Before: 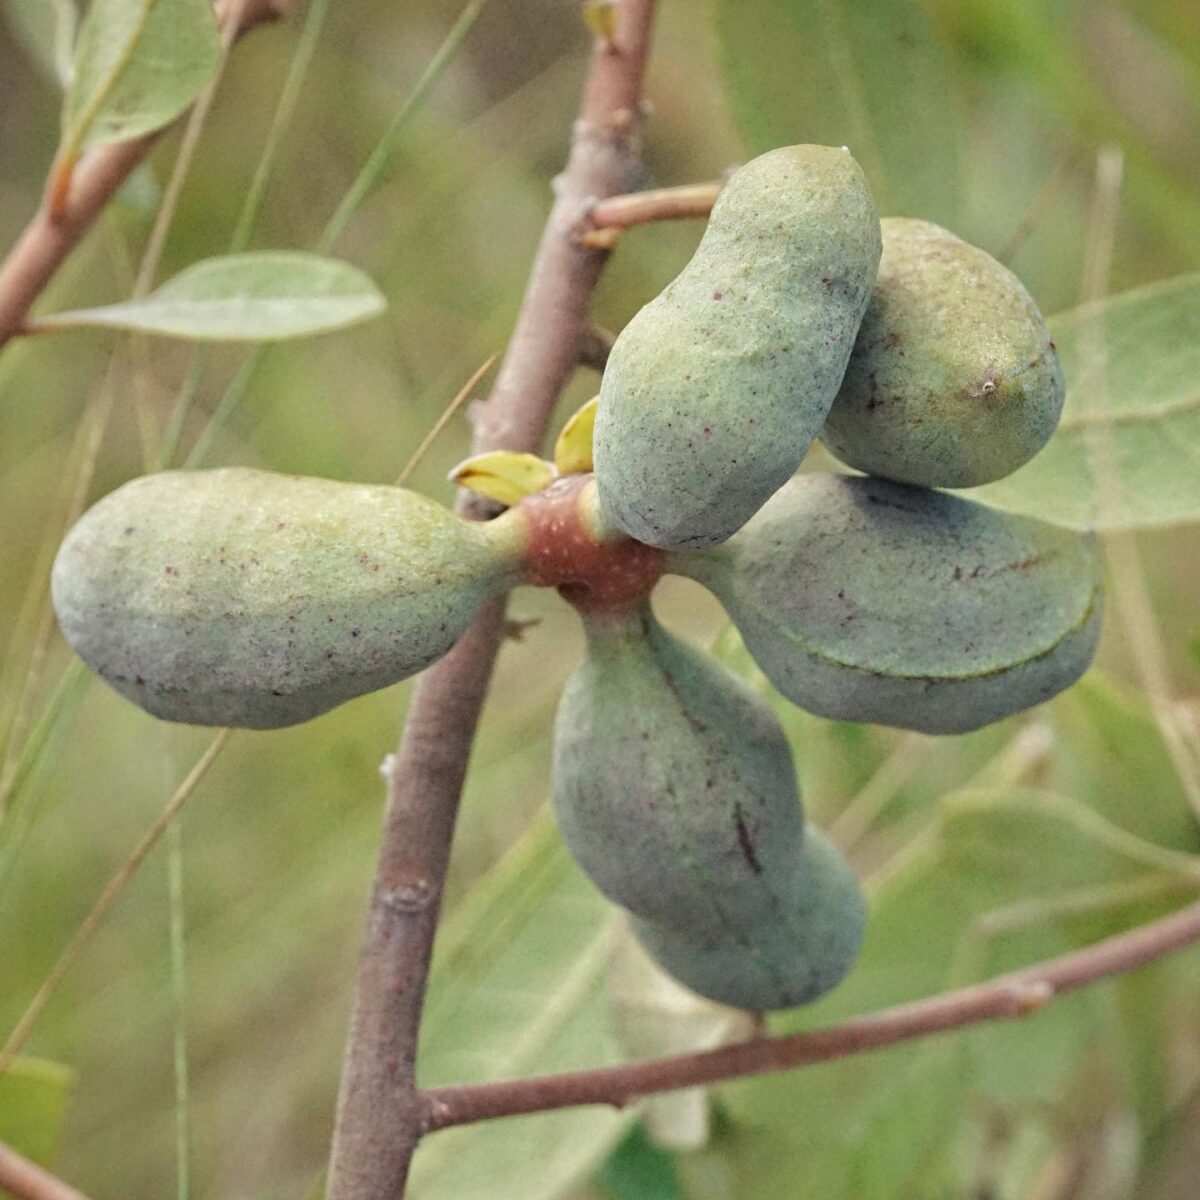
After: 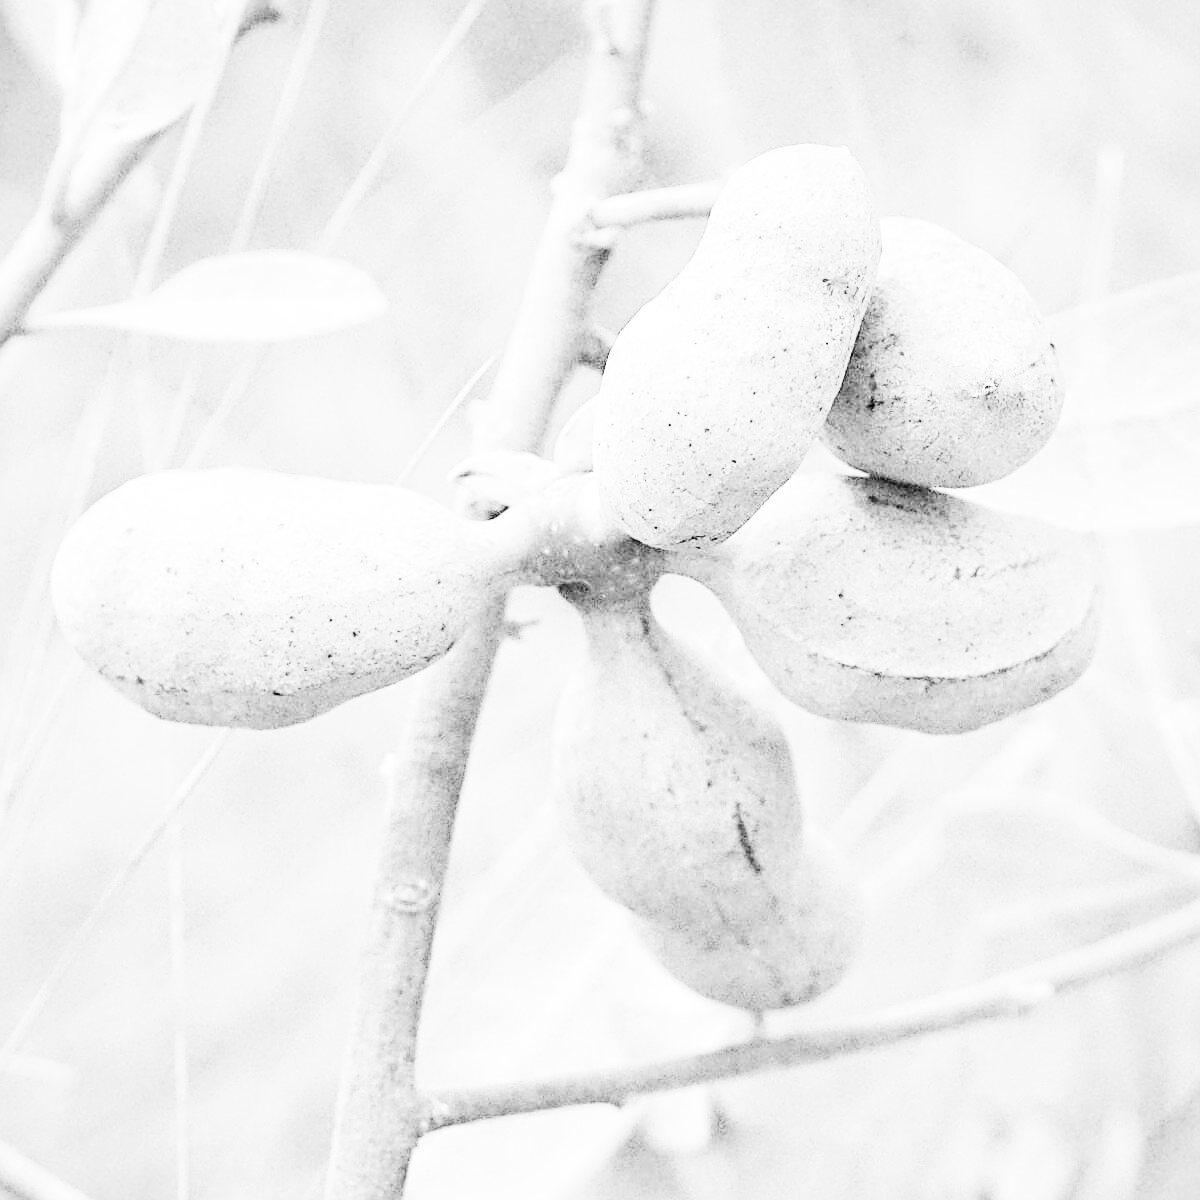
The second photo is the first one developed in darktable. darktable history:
velvia: on, module defaults
exposure: exposure 3 EV, compensate highlight preservation false
sigmoid: contrast 1.69, skew -0.23, preserve hue 0%, red attenuation 0.1, red rotation 0.035, green attenuation 0.1, green rotation -0.017, blue attenuation 0.15, blue rotation -0.052, base primaries Rec2020
monochrome: on, module defaults
sharpen: radius 1.4, amount 1.25, threshold 0.7
local contrast: on, module defaults
